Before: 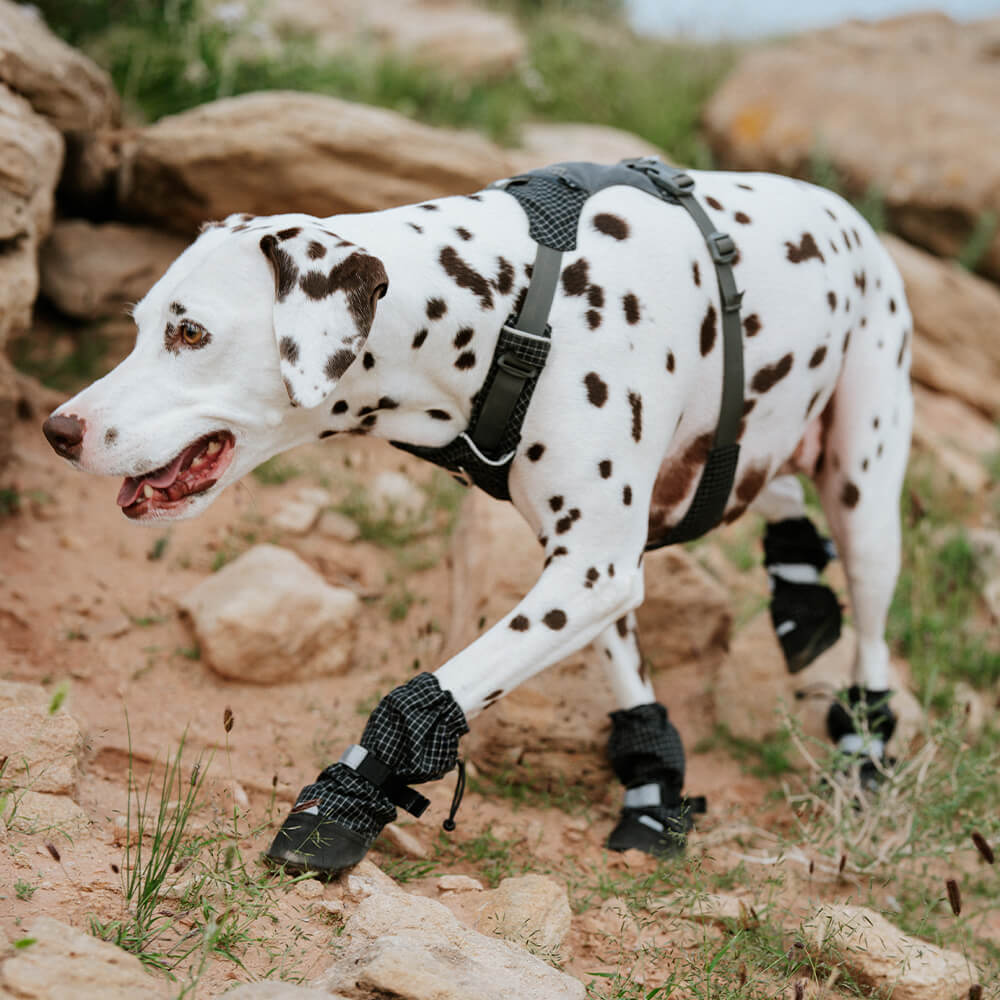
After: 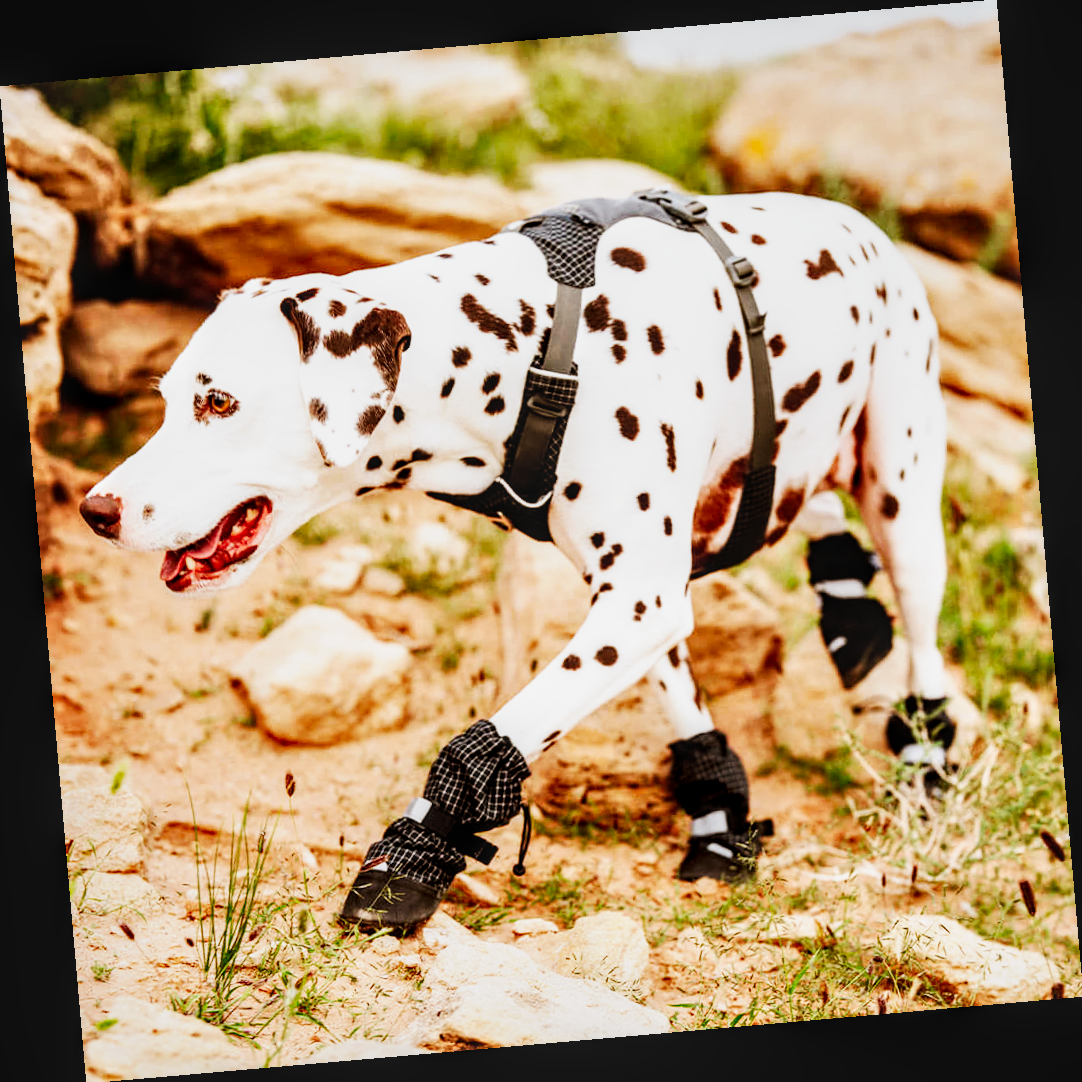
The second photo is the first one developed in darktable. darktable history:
exposure: black level correction 0.001, exposure 0.14 EV, compensate highlight preservation false
base curve: curves: ch0 [(0, 0) (0.007, 0.004) (0.027, 0.03) (0.046, 0.07) (0.207, 0.54) (0.442, 0.872) (0.673, 0.972) (1, 1)], preserve colors none
rgb levels: mode RGB, independent channels, levels [[0, 0.5, 1], [0, 0.521, 1], [0, 0.536, 1]]
rotate and perspective: rotation -4.98°, automatic cropping off
local contrast: on, module defaults
